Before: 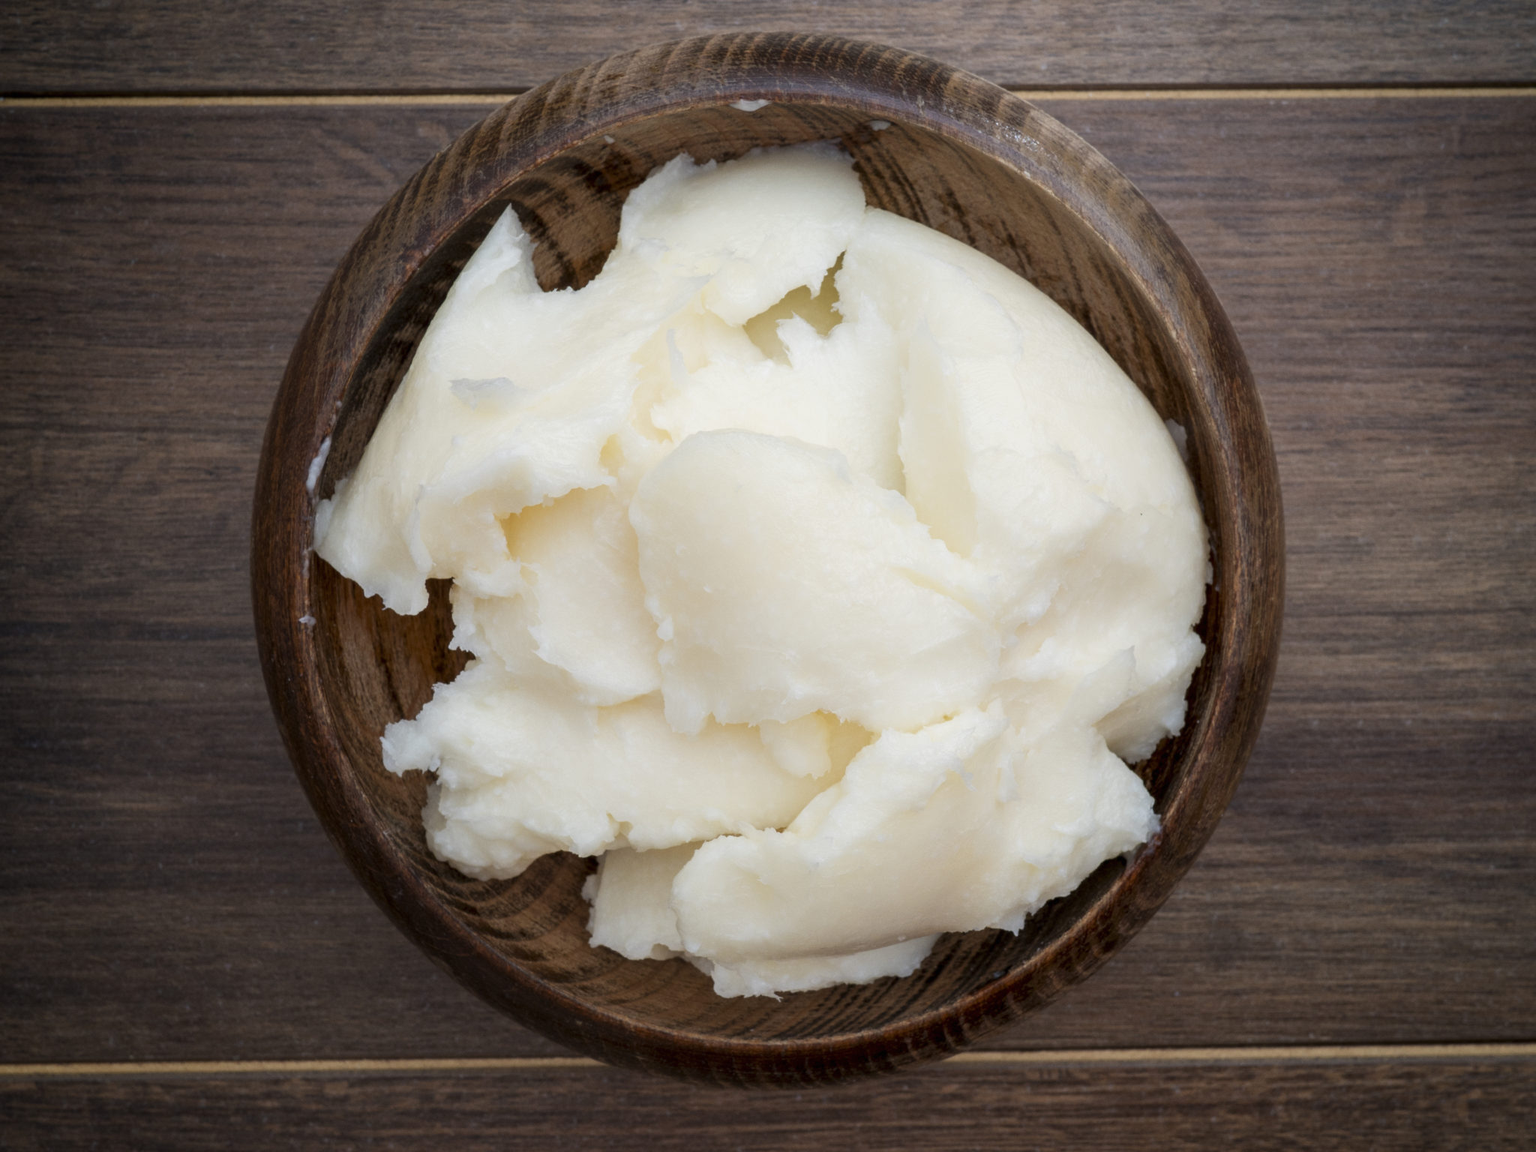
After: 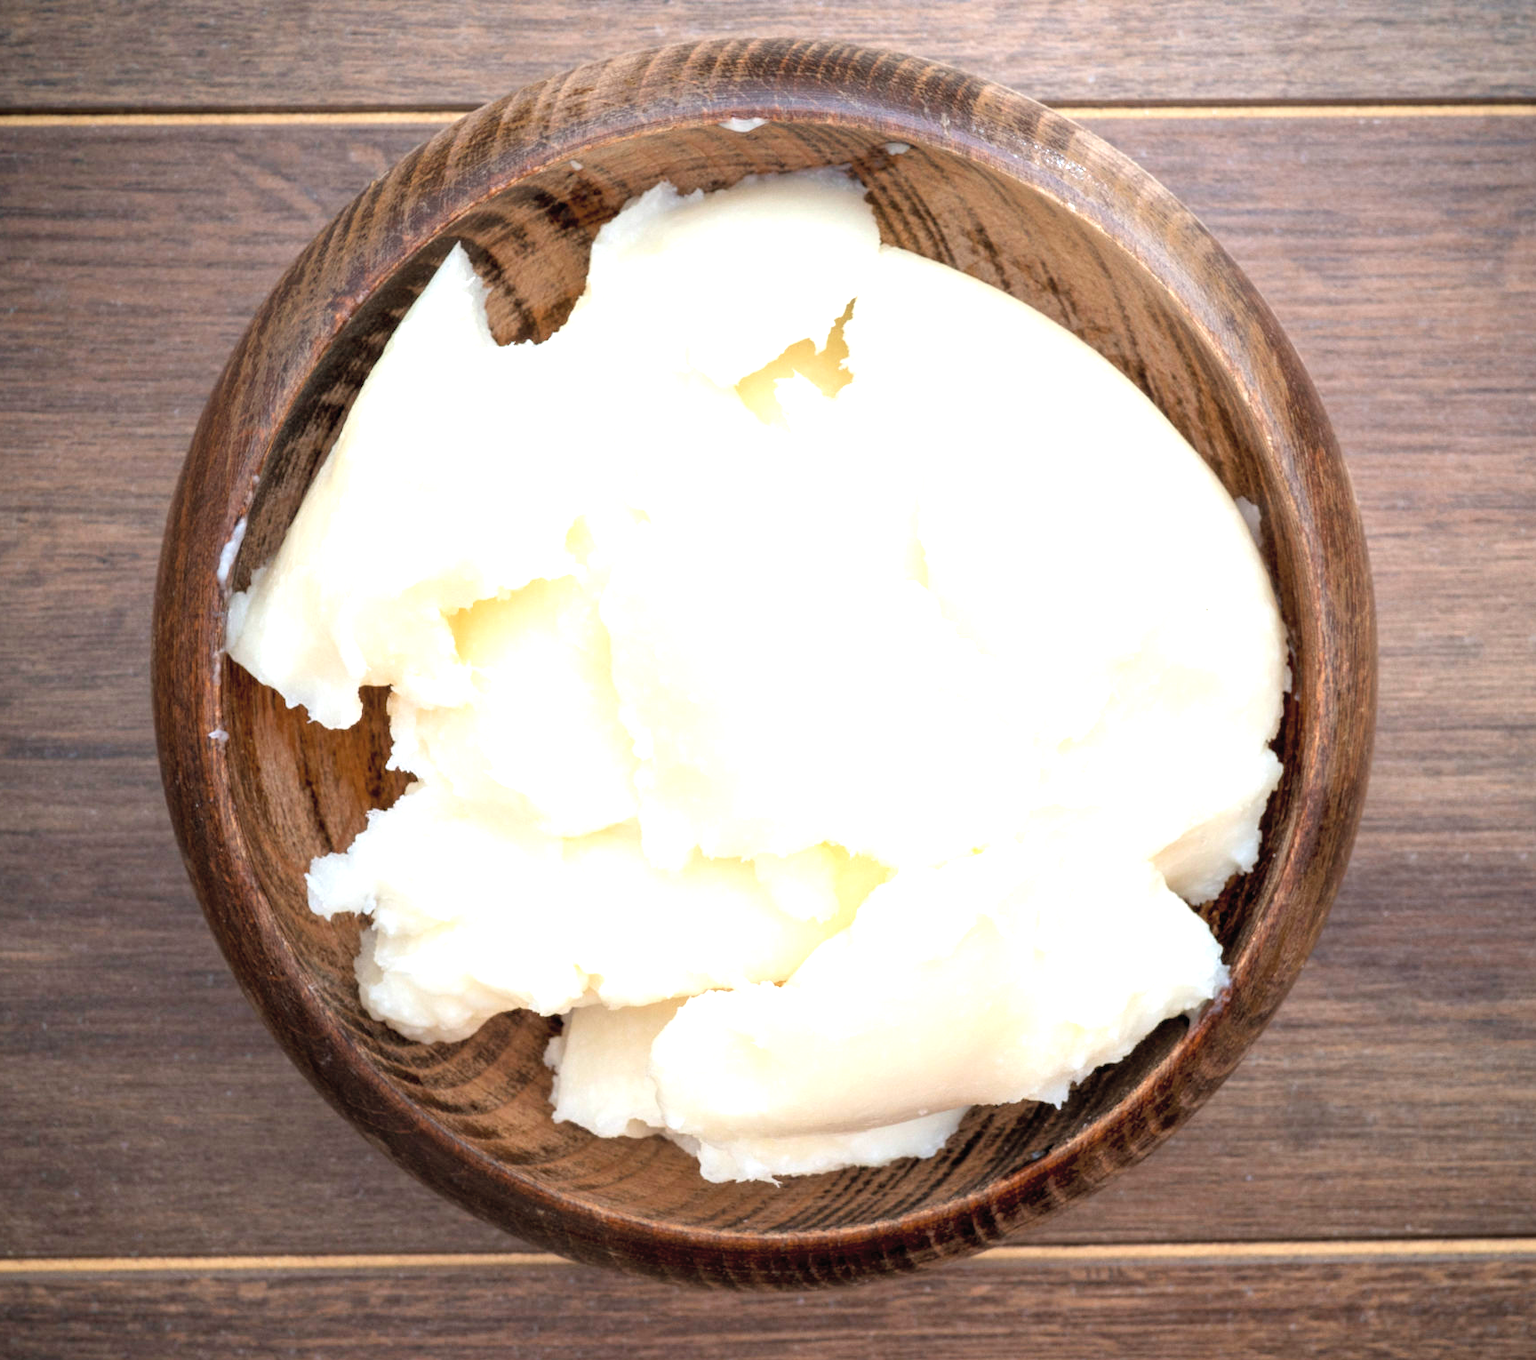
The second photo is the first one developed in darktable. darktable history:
contrast brightness saturation: brightness 0.13
crop: left 8.026%, right 7.374%
exposure: black level correction 0, exposure 1.2 EV, compensate exposure bias true, compensate highlight preservation false
